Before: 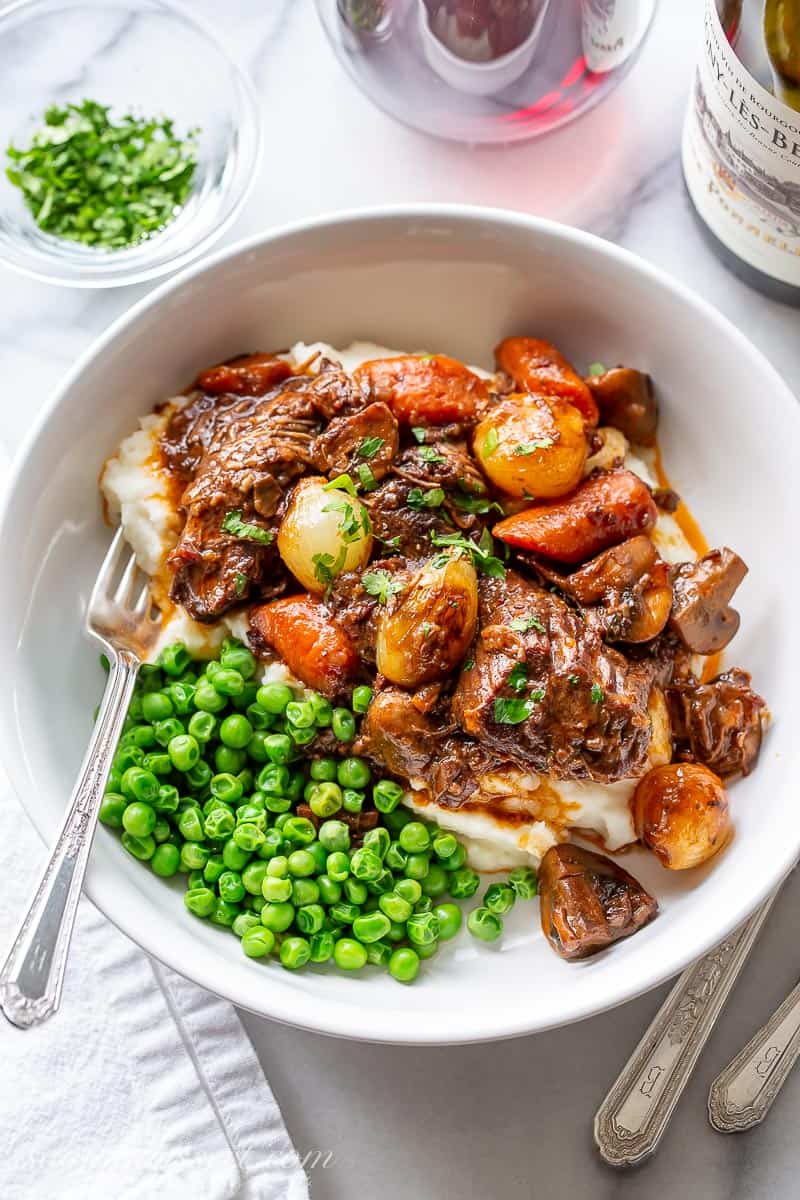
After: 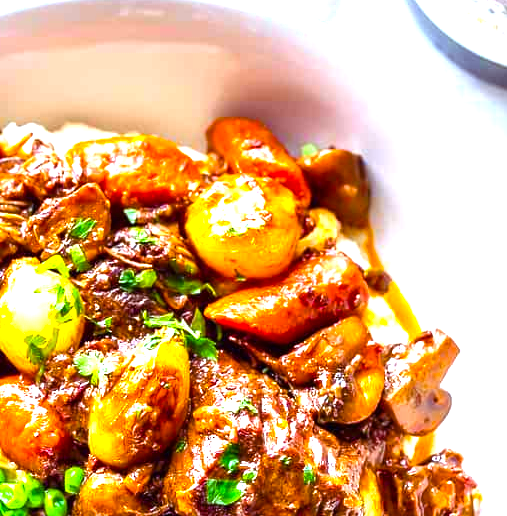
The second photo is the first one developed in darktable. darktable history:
crop: left 36.121%, top 18.261%, right 0.403%, bottom 38.687%
color calibration: gray › normalize channels true, x 0.372, y 0.386, temperature 4285.66 K, gamut compression 0.017
exposure: black level correction 0, exposure 1 EV, compensate highlight preservation false
color balance rgb: shadows lift › luminance 0.276%, shadows lift › chroma 6.756%, shadows lift › hue 302.76°, linear chroma grading › global chroma 14.708%, perceptual saturation grading › global saturation 30.19%, perceptual brilliance grading › highlights 10.091%, perceptual brilliance grading › shadows -5.087%, global vibrance 20%
